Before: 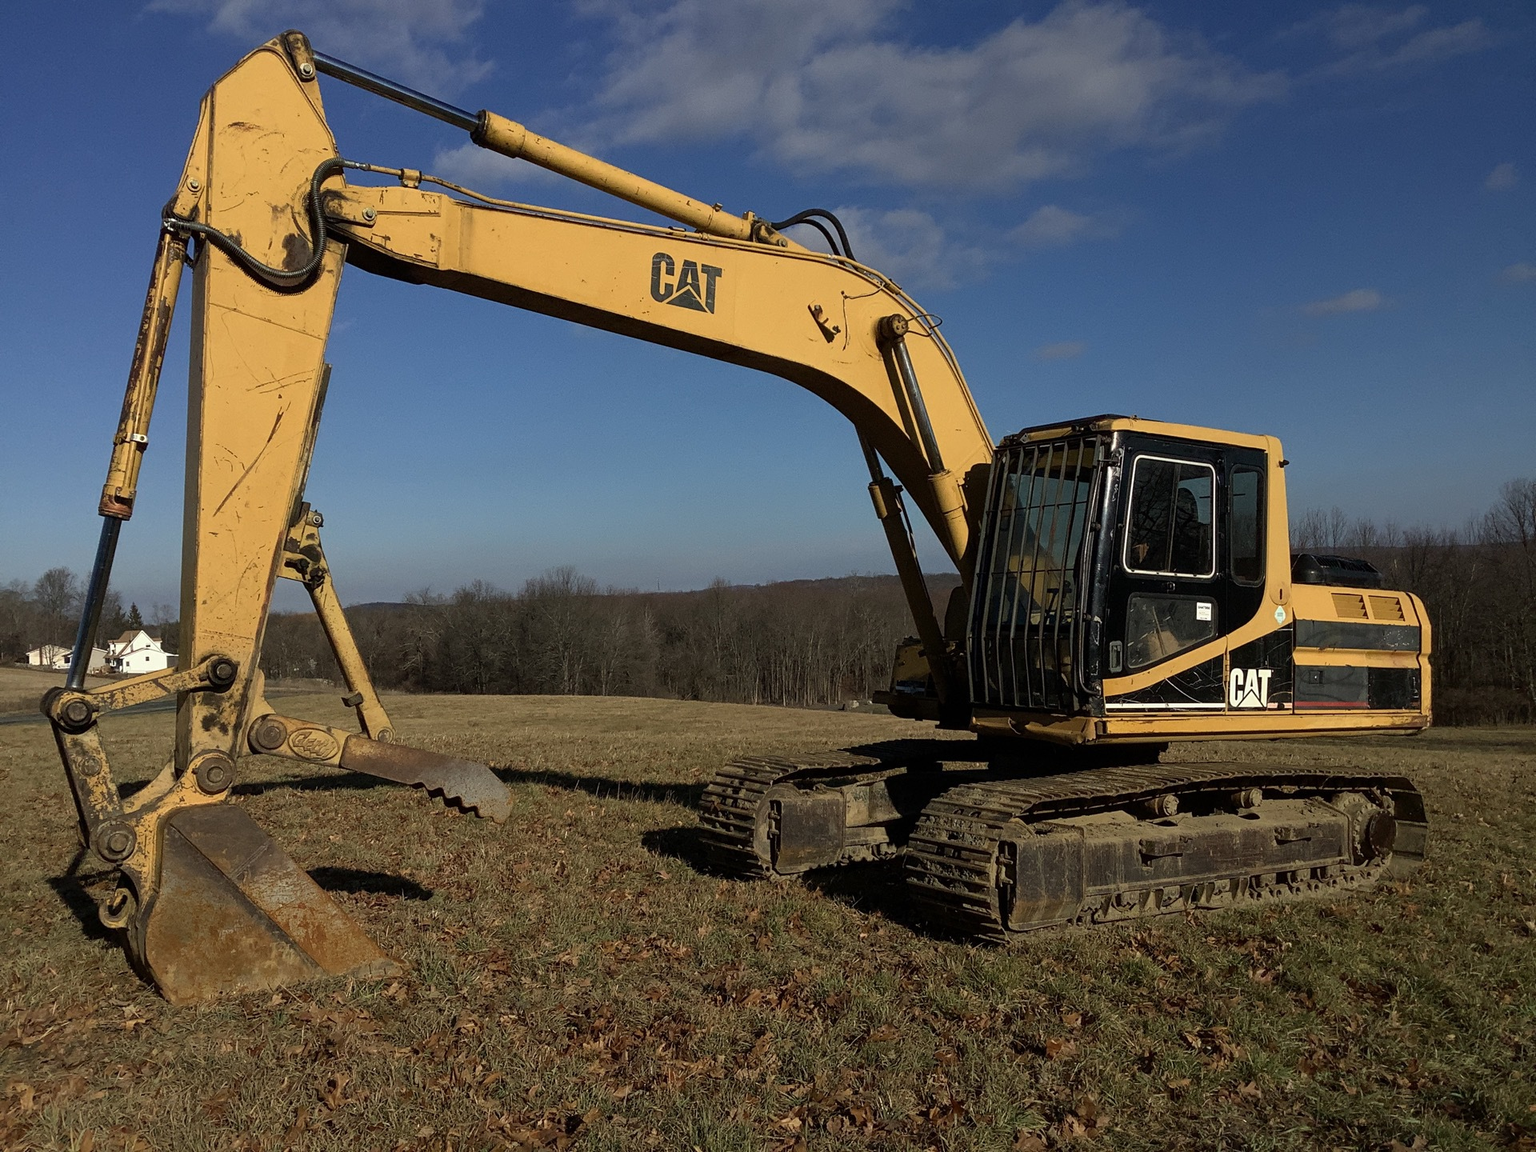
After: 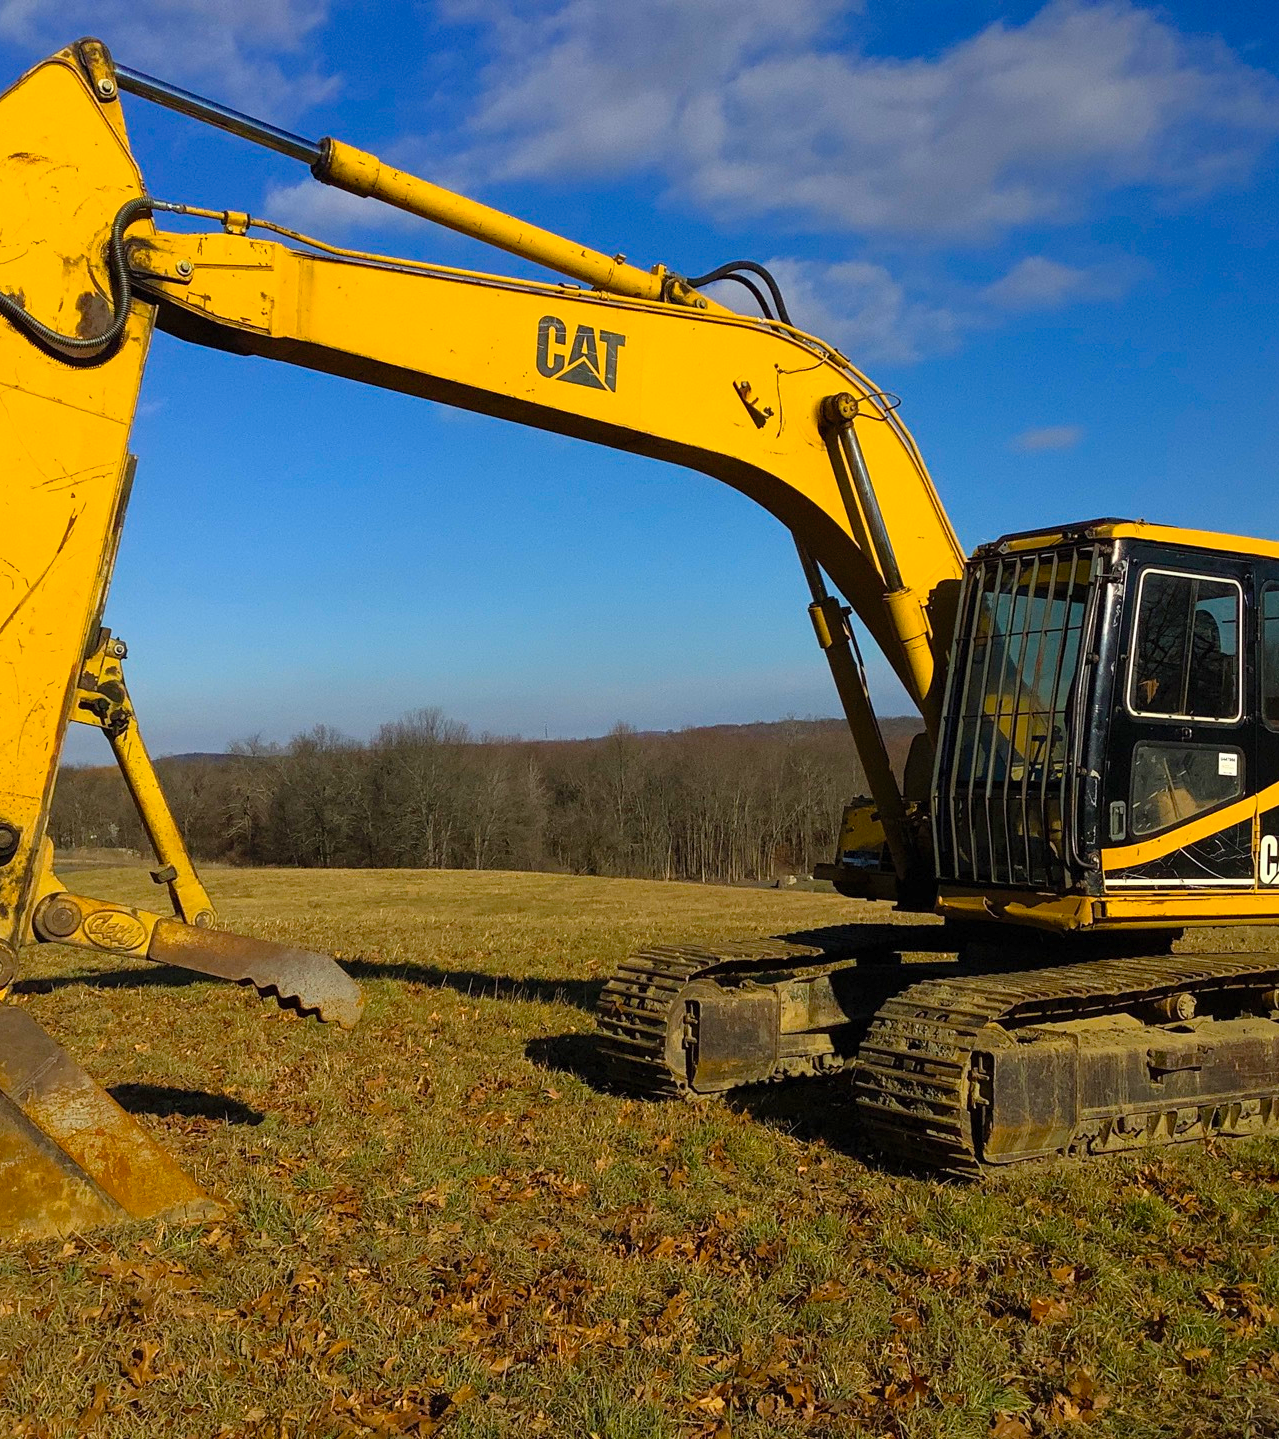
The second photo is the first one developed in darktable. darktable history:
color balance rgb: linear chroma grading › global chroma 15%, perceptual saturation grading › global saturation 30%
crop and rotate: left 14.436%, right 18.898%
rgb curve: curves: ch0 [(0, 0) (0.053, 0.068) (0.122, 0.128) (1, 1)]
contrast brightness saturation: contrast 0.2, brightness 0.16, saturation 0.22
